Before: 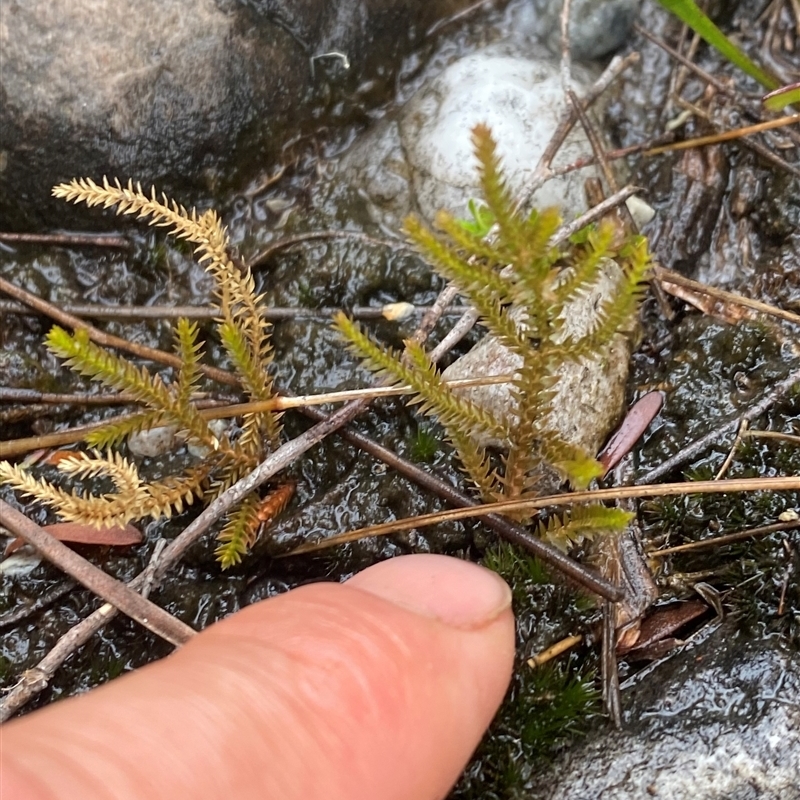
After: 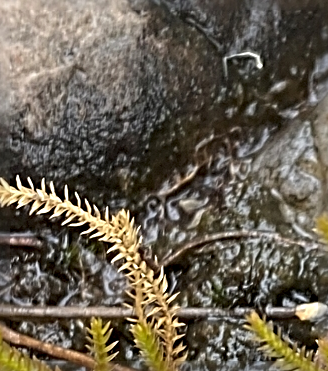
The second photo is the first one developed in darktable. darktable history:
sharpen: radius 3.666, amount 0.945
crop and rotate: left 10.914%, top 0.045%, right 48.052%, bottom 53.516%
